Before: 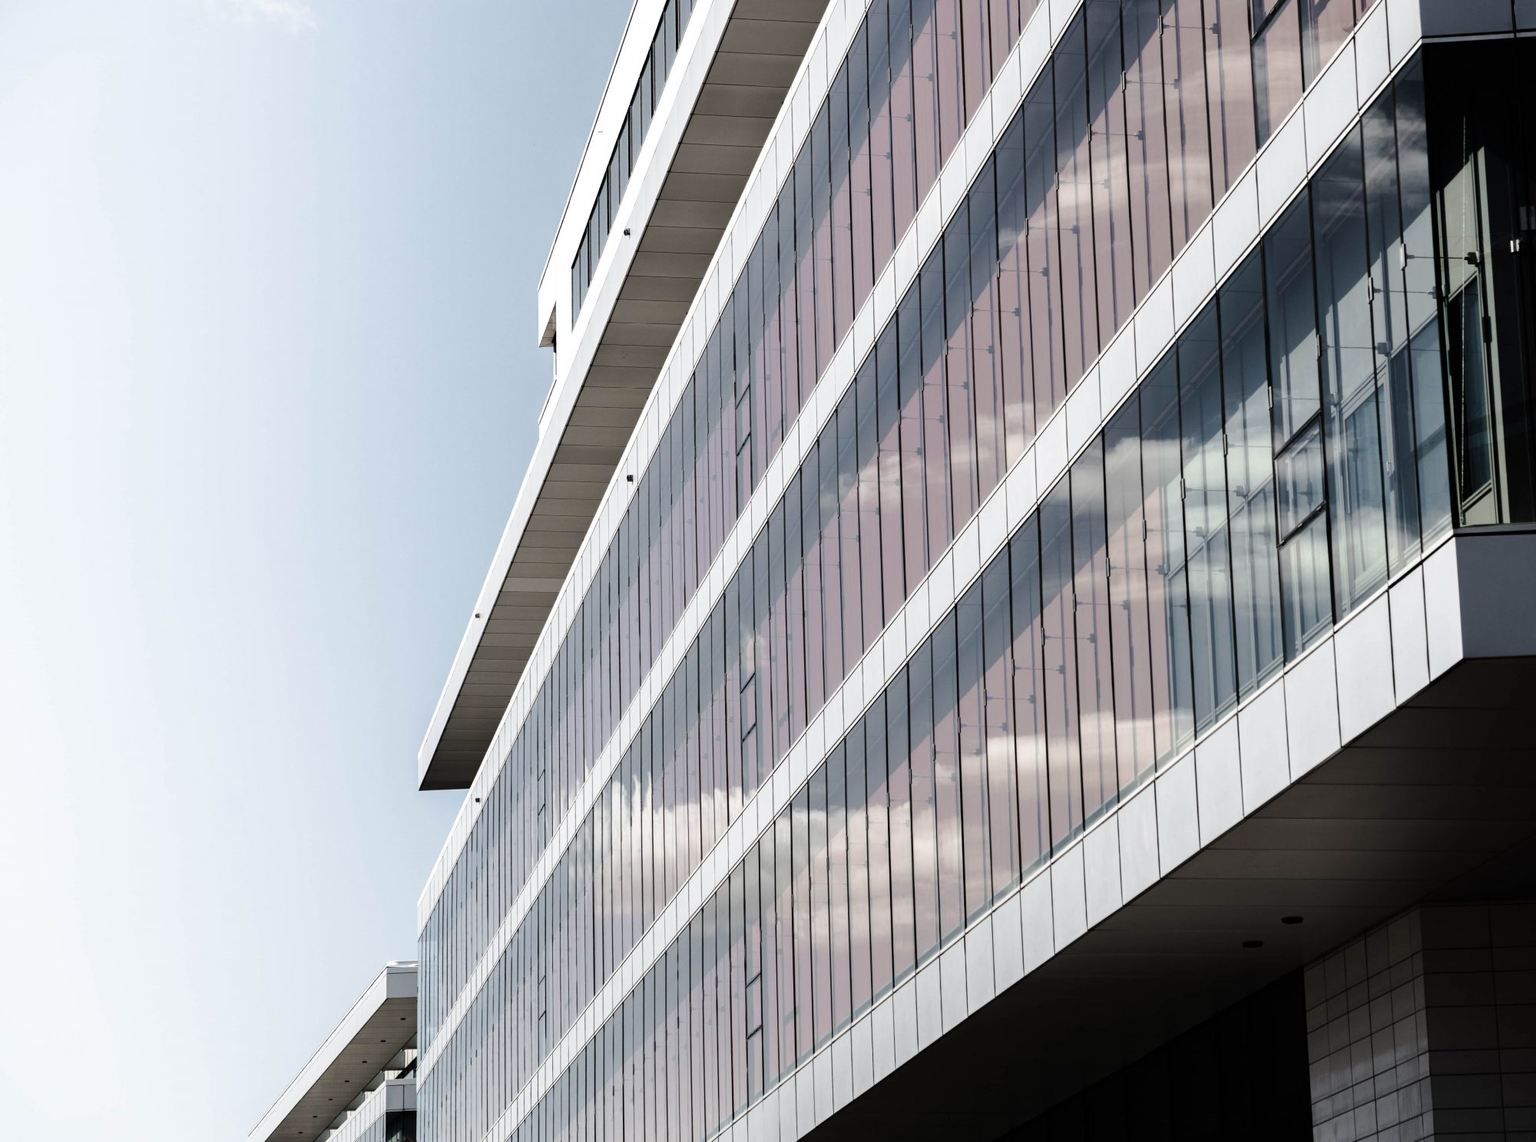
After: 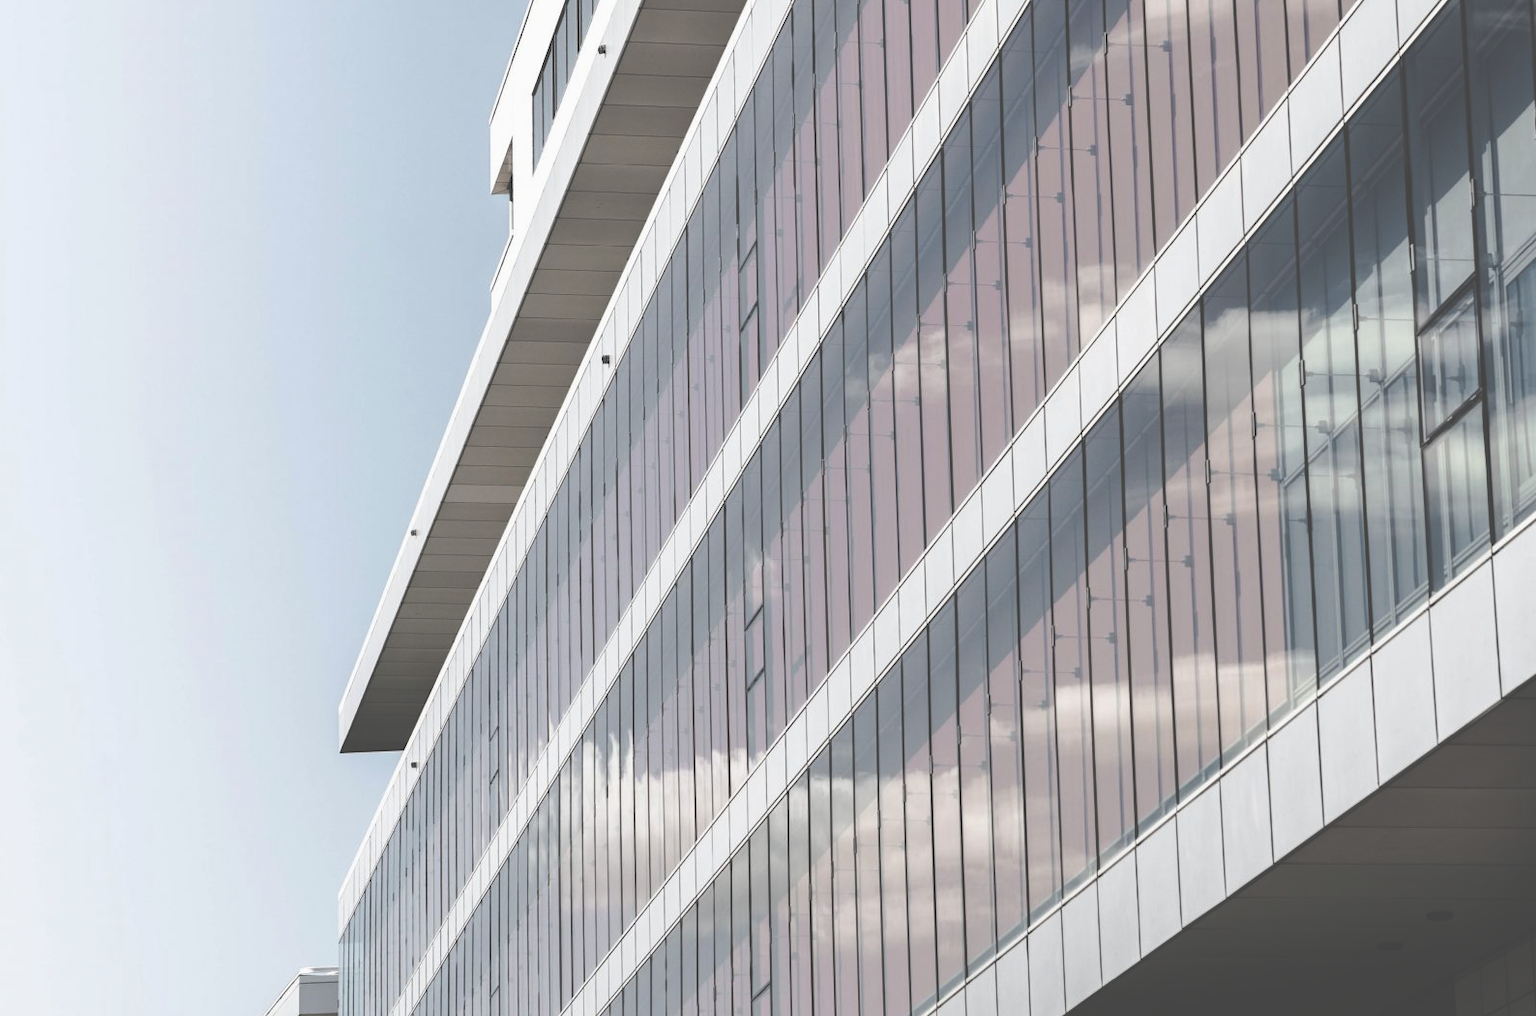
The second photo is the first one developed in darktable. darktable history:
exposure: black level correction -0.062, exposure -0.05 EV, compensate highlight preservation false
crop: left 9.712%, top 16.928%, right 10.845%, bottom 12.332%
